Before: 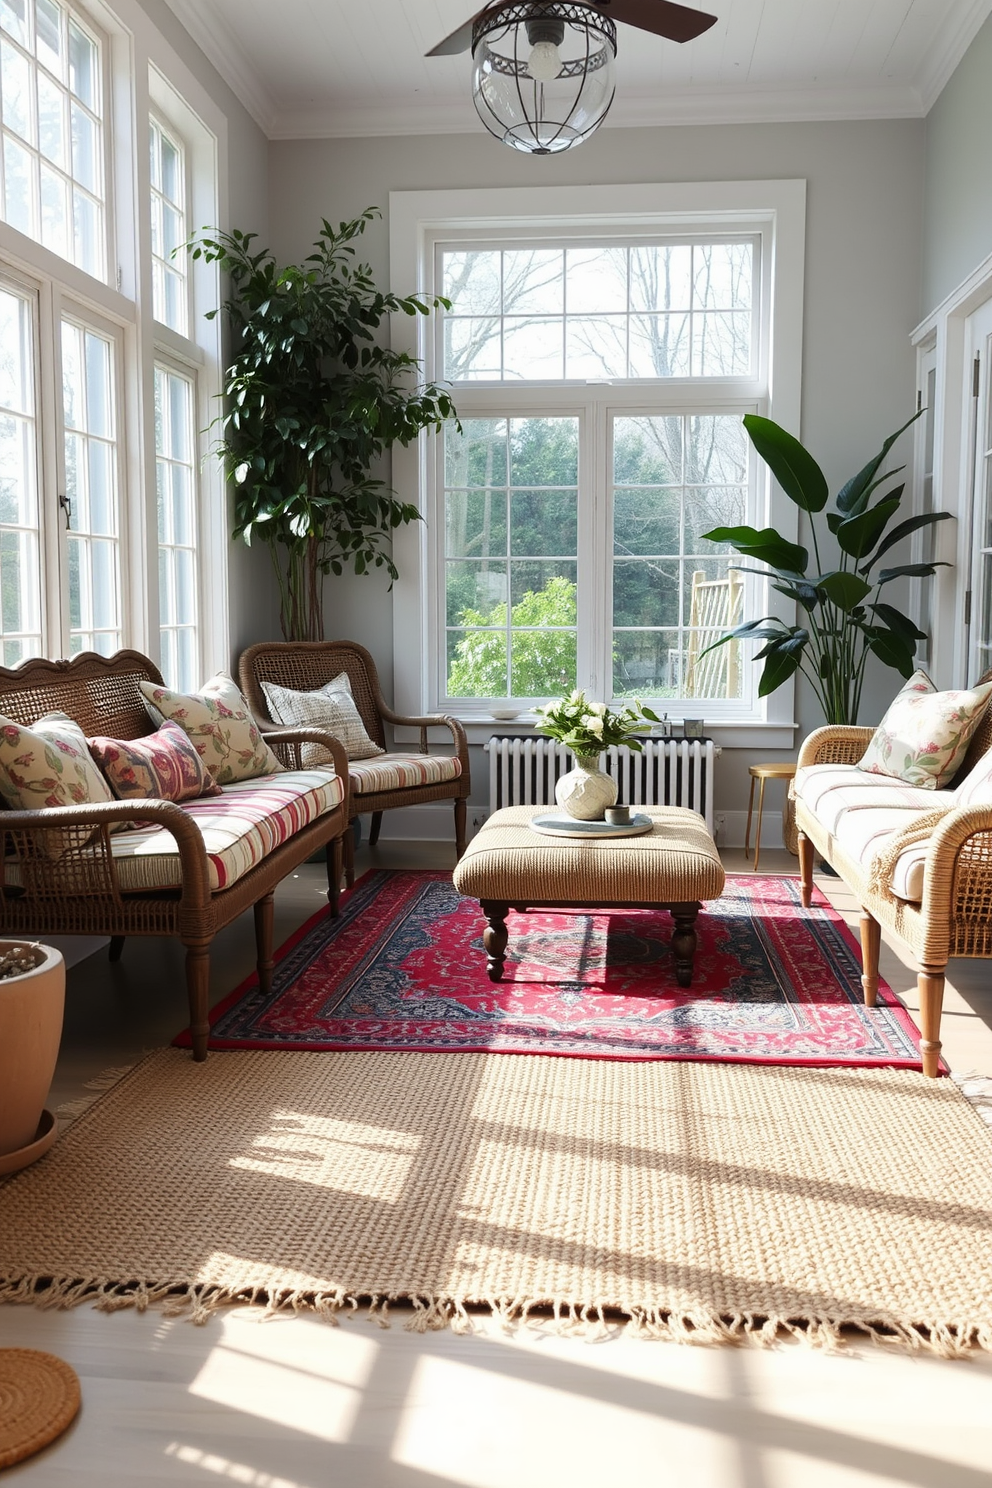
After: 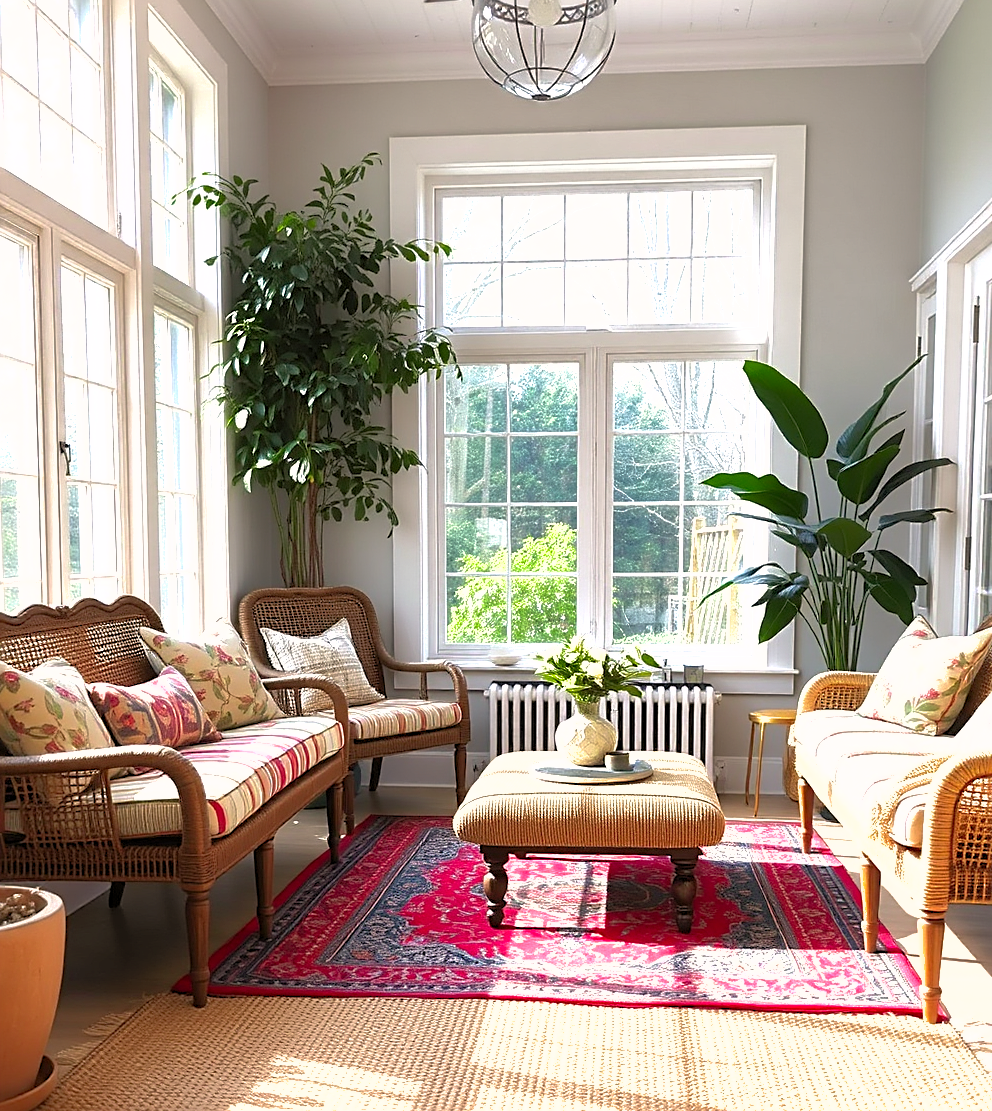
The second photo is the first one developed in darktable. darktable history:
crop: top 3.676%, bottom 21.6%
exposure: exposure 0.645 EV, compensate highlight preservation false
color correction: highlights a* 3.46, highlights b* 2.25, saturation 1.23
shadows and highlights: on, module defaults
sharpen: on, module defaults
levels: levels [0.016, 0.484, 0.953]
